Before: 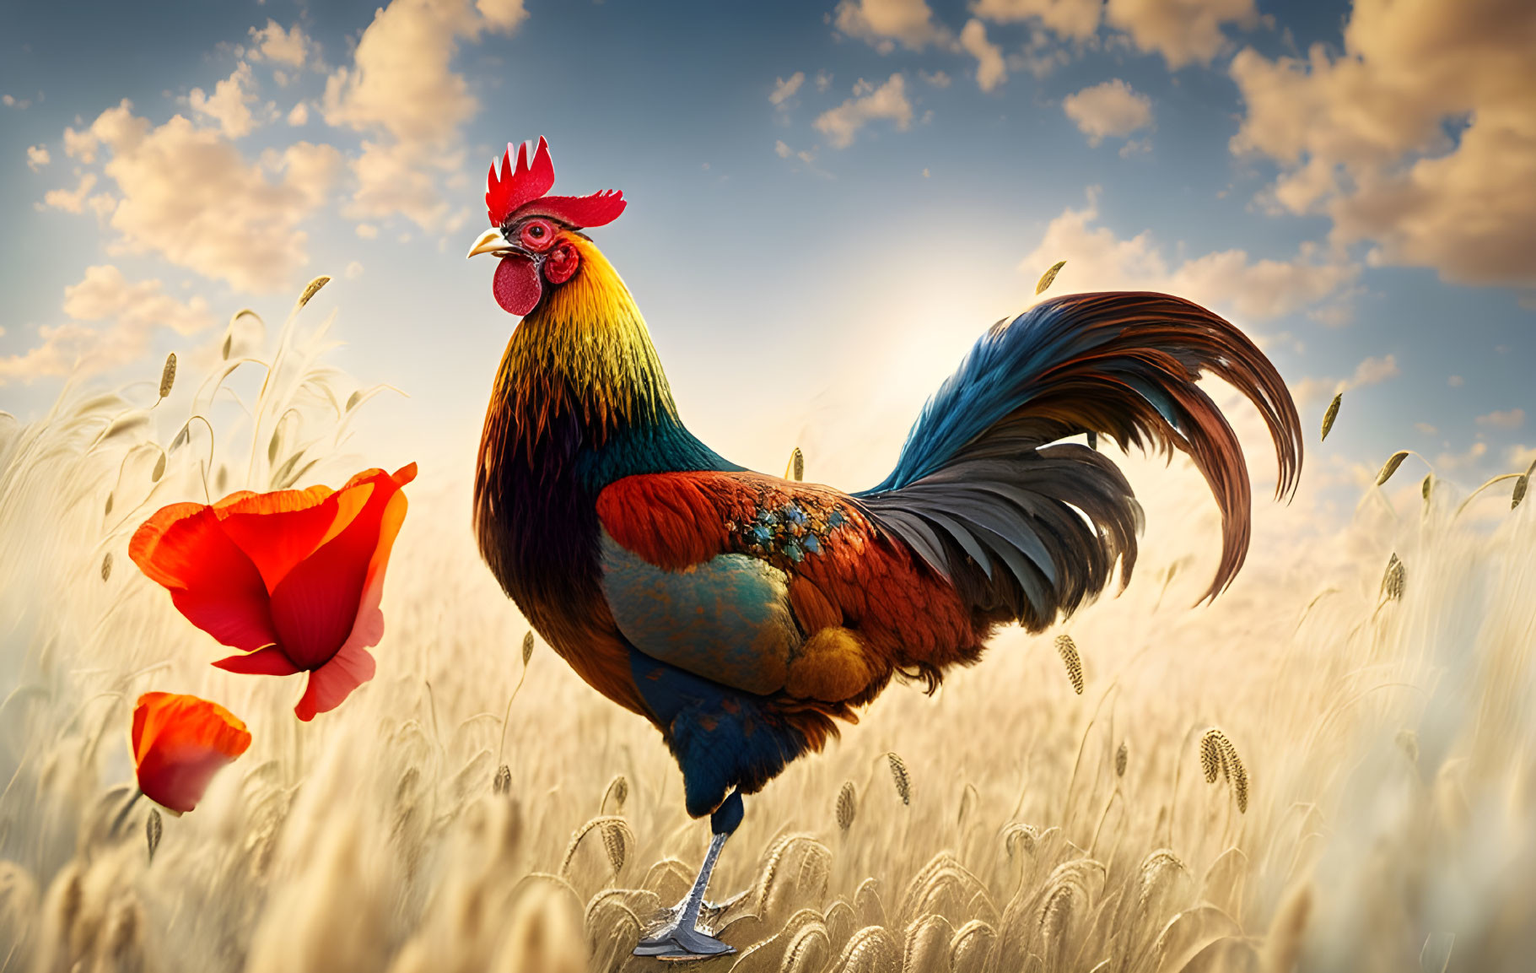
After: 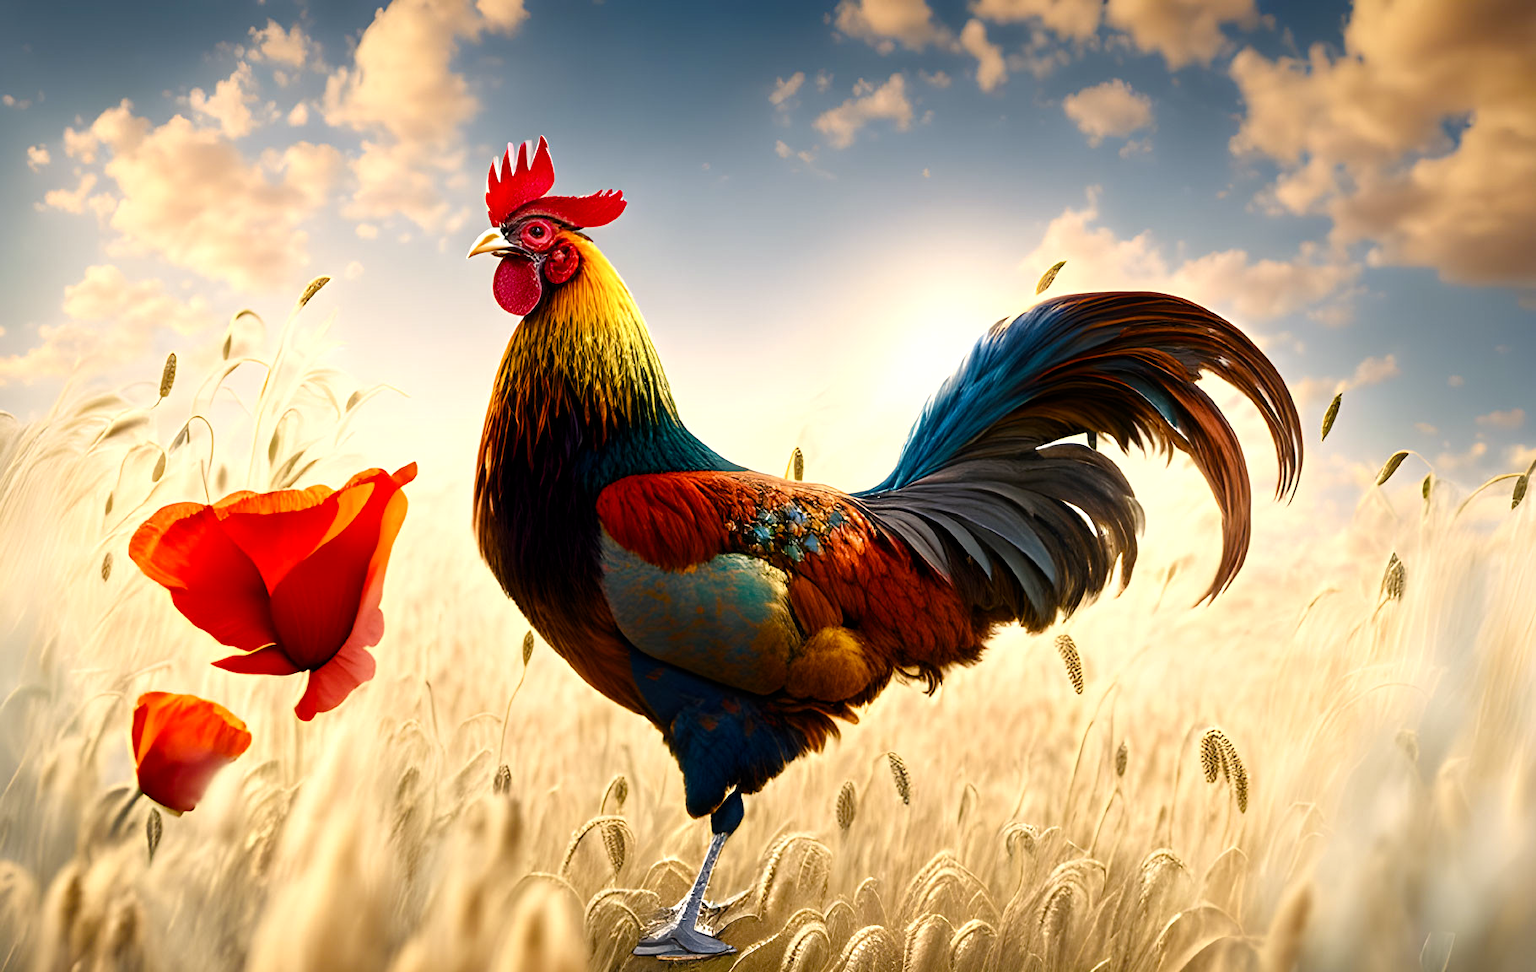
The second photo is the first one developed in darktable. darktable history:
color balance rgb: highlights gain › chroma 1.663%, highlights gain › hue 57.52°, perceptual saturation grading › global saturation 20%, perceptual saturation grading › highlights -24.799%, perceptual saturation grading › shadows 24.822%, contrast 14.855%
exposure: black level correction 0.001, compensate highlight preservation false
